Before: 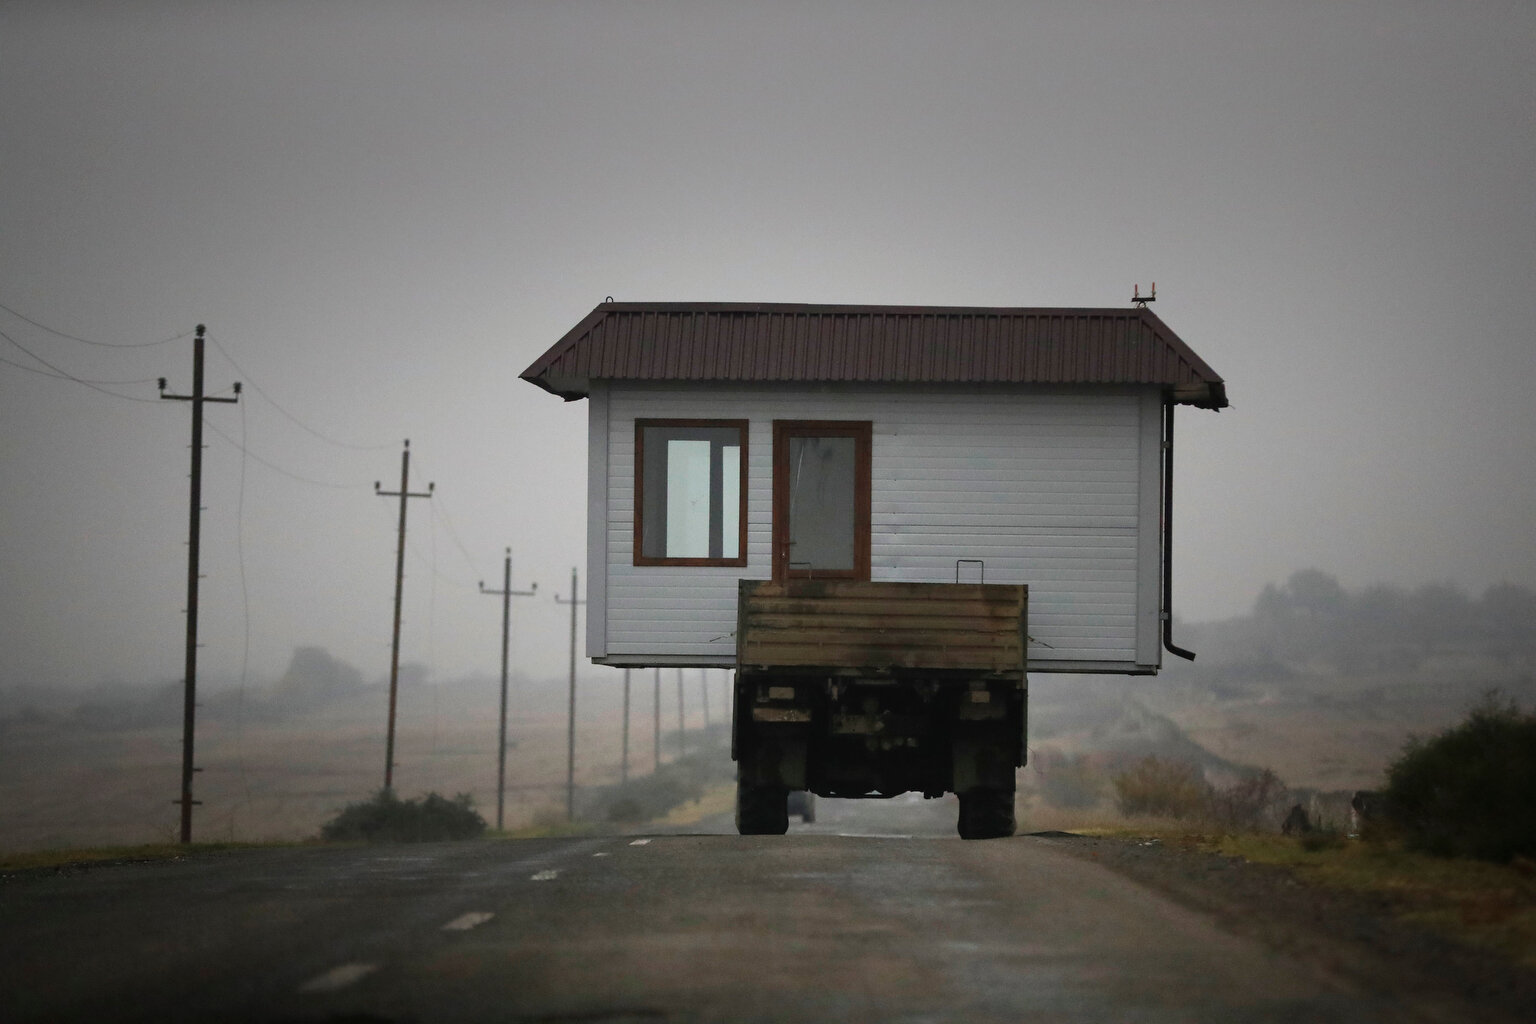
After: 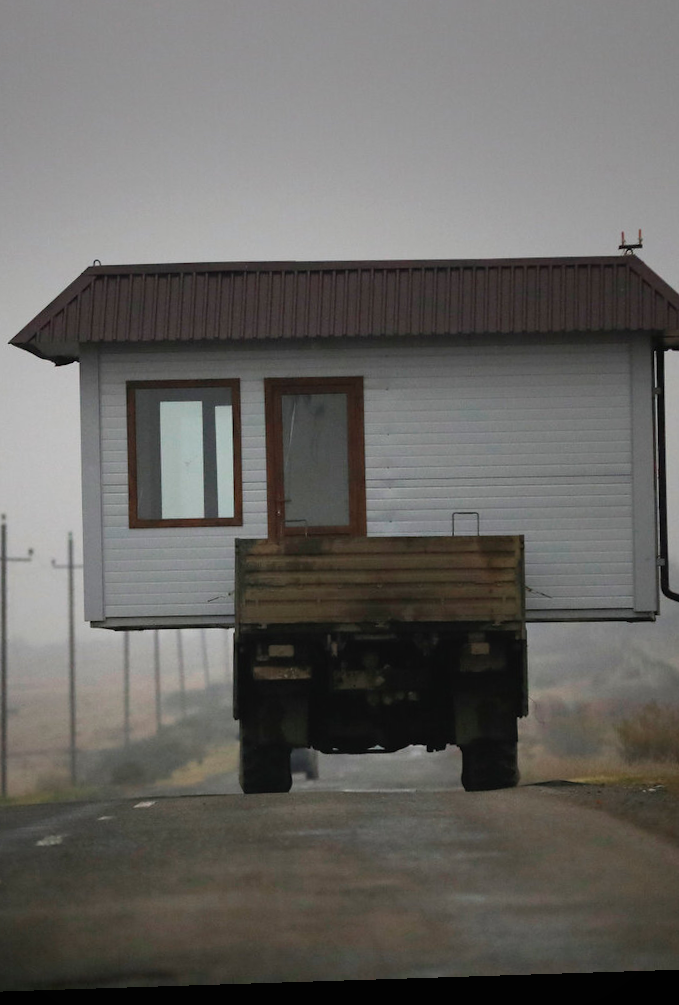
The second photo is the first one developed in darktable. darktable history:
local contrast: mode bilateral grid, contrast 100, coarseness 100, detail 94%, midtone range 0.2
rotate and perspective: rotation -1.77°, lens shift (horizontal) 0.004, automatic cropping off
crop: left 33.452%, top 6.025%, right 23.155%
